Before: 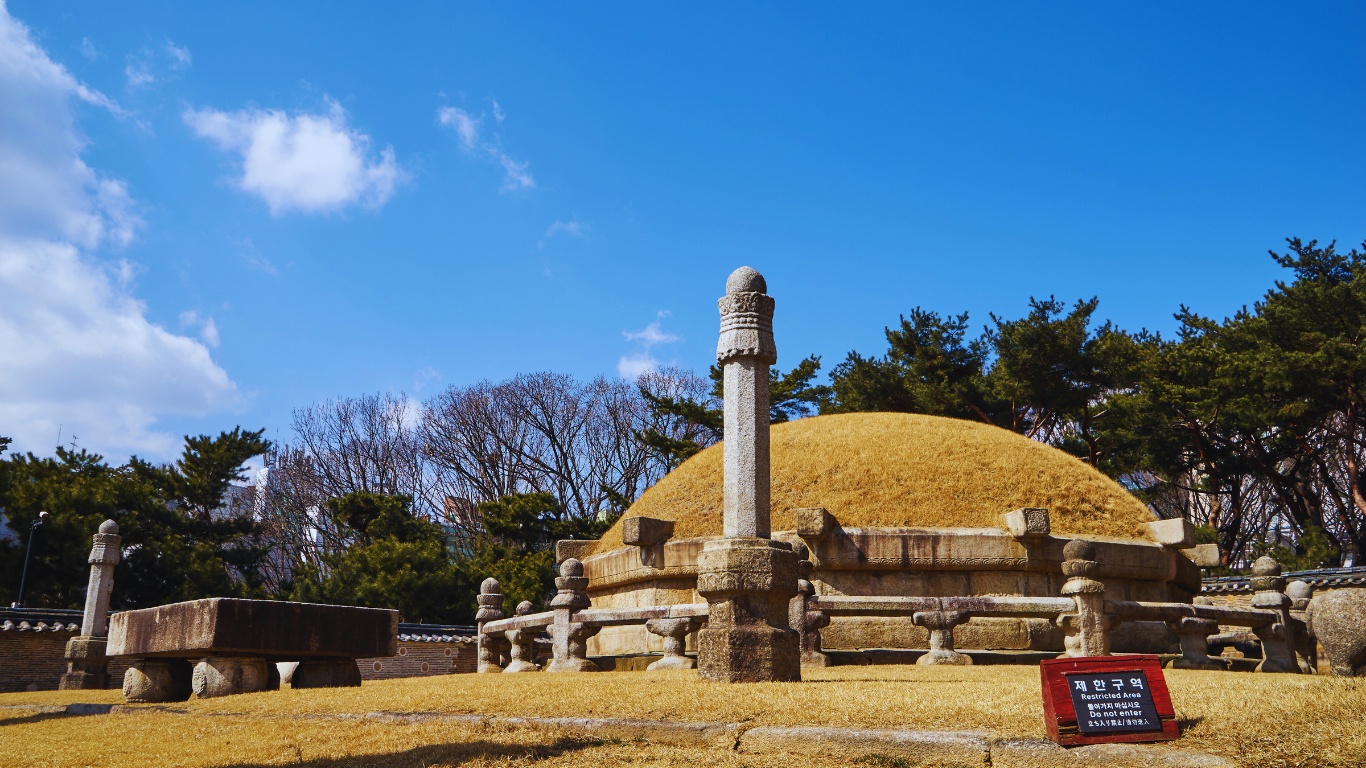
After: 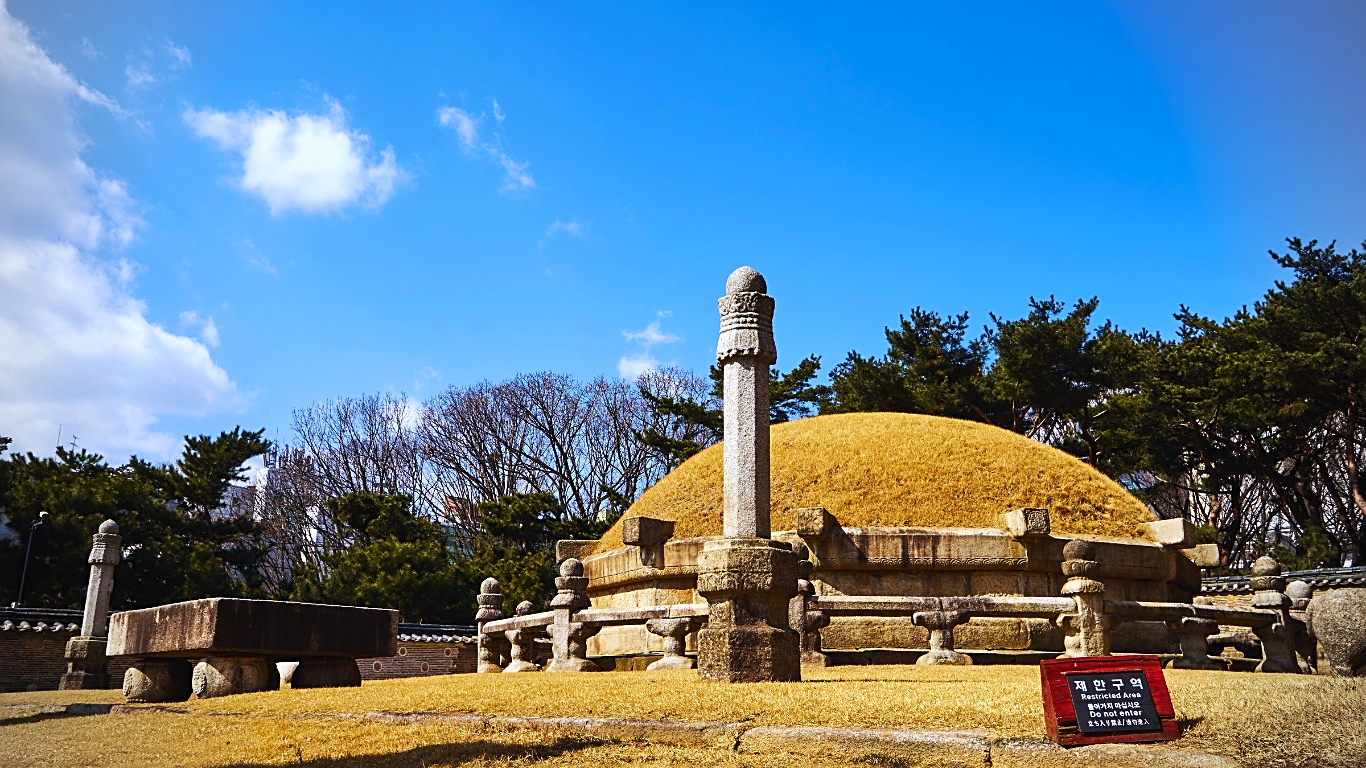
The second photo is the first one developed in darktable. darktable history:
color correction: highlights a* 0.816, highlights b* 2.78, saturation 1.1
sharpen: on, module defaults
tone equalizer: -8 EV -0.417 EV, -7 EV -0.389 EV, -6 EV -0.333 EV, -5 EV -0.222 EV, -3 EV 0.222 EV, -2 EV 0.333 EV, -1 EV 0.389 EV, +0 EV 0.417 EV, edges refinement/feathering 500, mask exposure compensation -1.57 EV, preserve details no
vignetting: fall-off radius 45%, brightness -0.33
